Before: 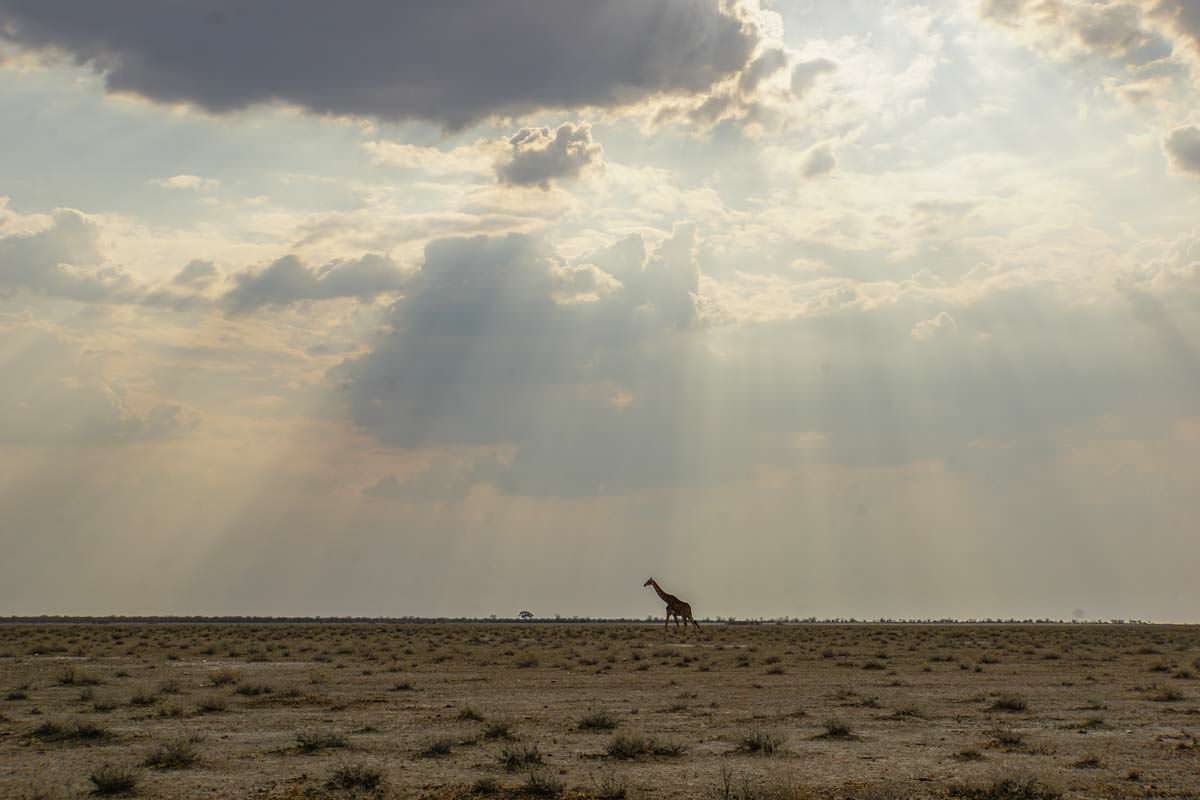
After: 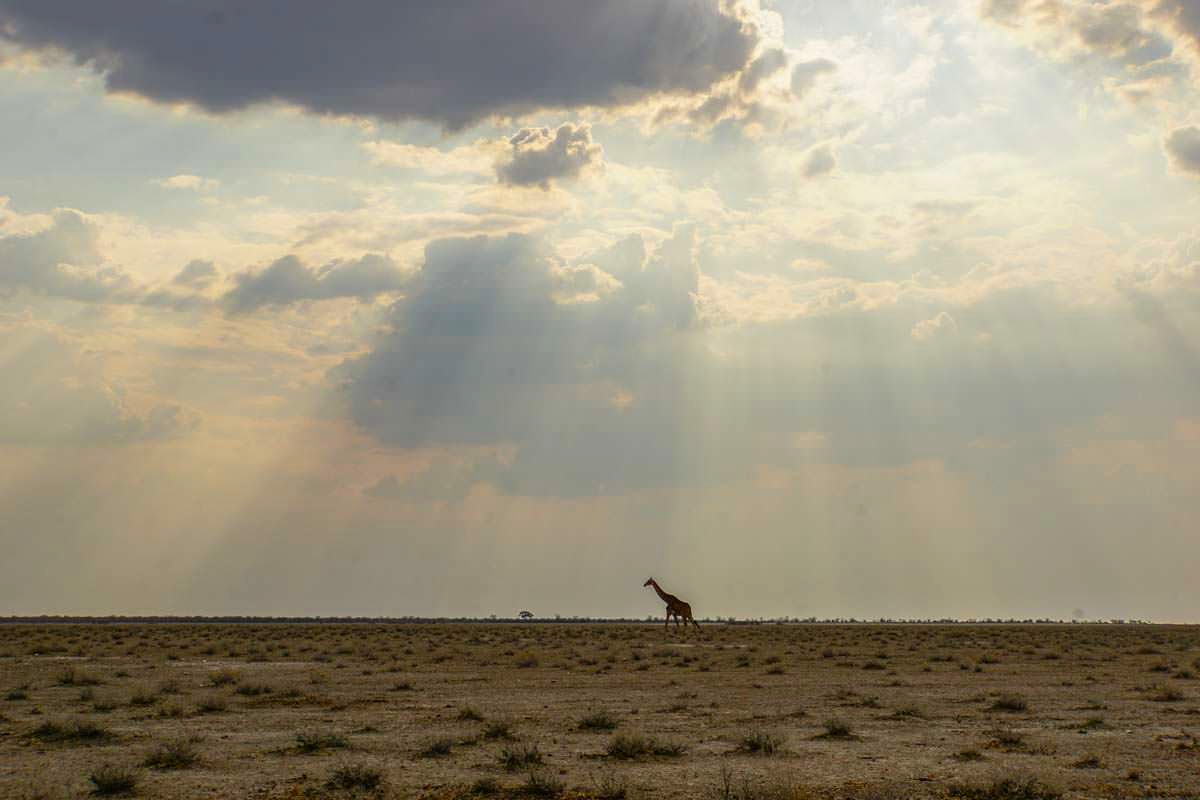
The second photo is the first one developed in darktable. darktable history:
contrast brightness saturation: contrast 0.093, saturation 0.275
